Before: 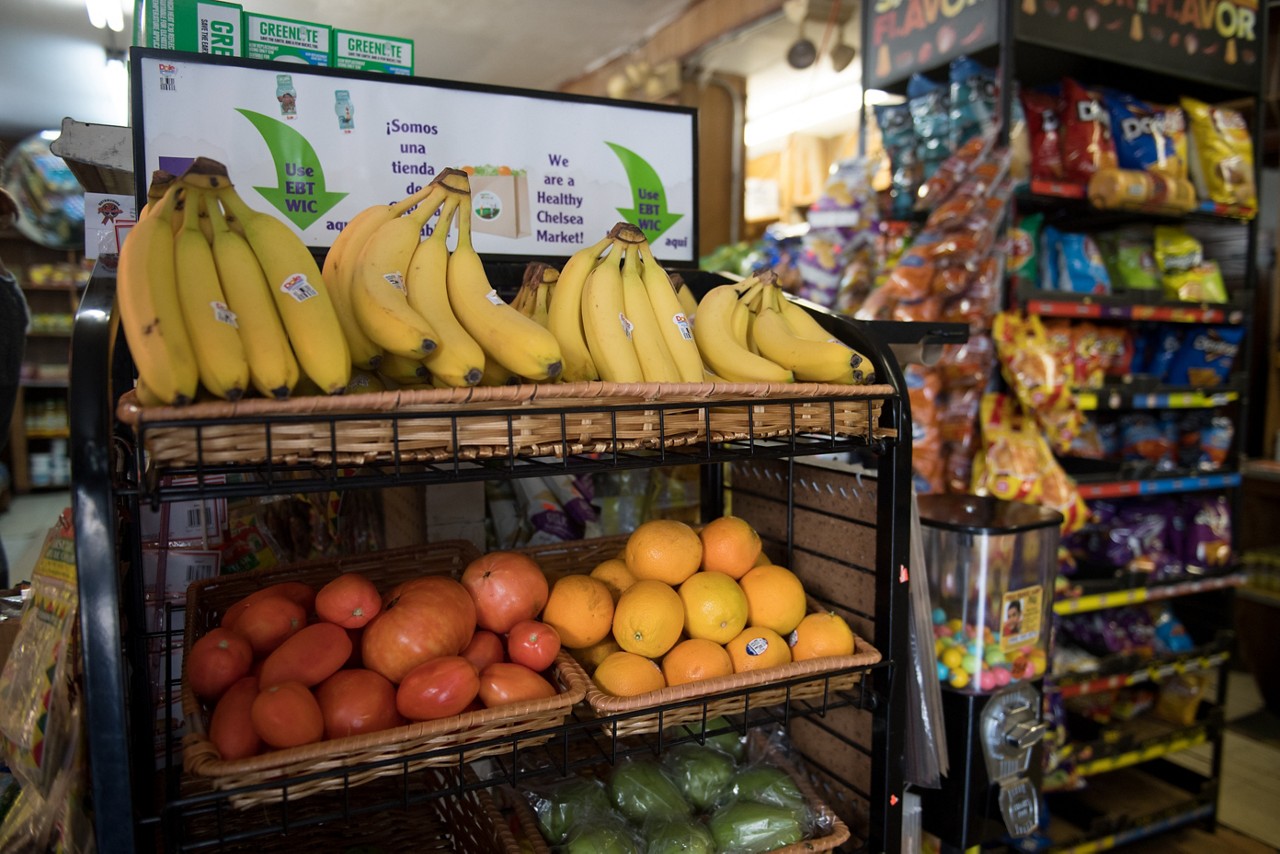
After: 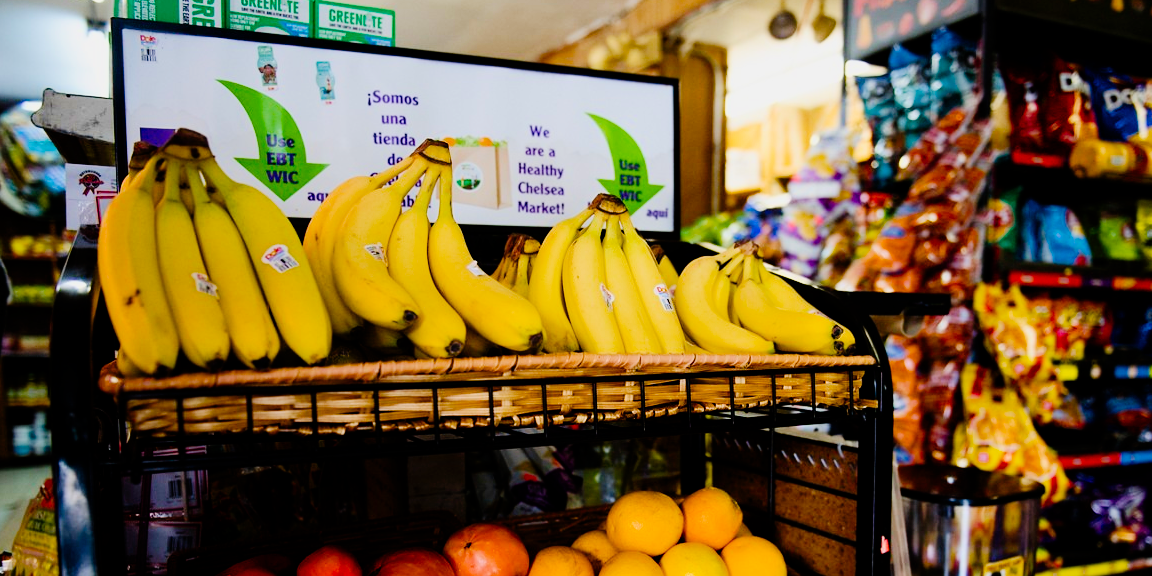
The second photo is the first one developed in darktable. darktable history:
tone equalizer: -8 EV -0.417 EV, -7 EV -0.389 EV, -6 EV -0.333 EV, -5 EV -0.222 EV, -3 EV 0.222 EV, -2 EV 0.333 EV, -1 EV 0.389 EV, +0 EV 0.417 EV, edges refinement/feathering 500, mask exposure compensation -1.57 EV, preserve details no
tone curve: curves: ch0 [(0, 0) (0.003, 0) (0.011, 0.002) (0.025, 0.004) (0.044, 0.007) (0.069, 0.015) (0.1, 0.025) (0.136, 0.04) (0.177, 0.09) (0.224, 0.152) (0.277, 0.239) (0.335, 0.335) (0.399, 0.43) (0.468, 0.524) (0.543, 0.621) (0.623, 0.712) (0.709, 0.792) (0.801, 0.871) (0.898, 0.951) (1, 1)], preserve colors none
crop: left 1.509%, top 3.452%, right 7.696%, bottom 28.452%
filmic rgb: black relative exposure -7.65 EV, white relative exposure 4.56 EV, hardness 3.61, color science v6 (2022)
color balance rgb: perceptual saturation grading › global saturation 20%, perceptual saturation grading › highlights -25%, perceptual saturation grading › shadows 50.52%, global vibrance 40.24%
